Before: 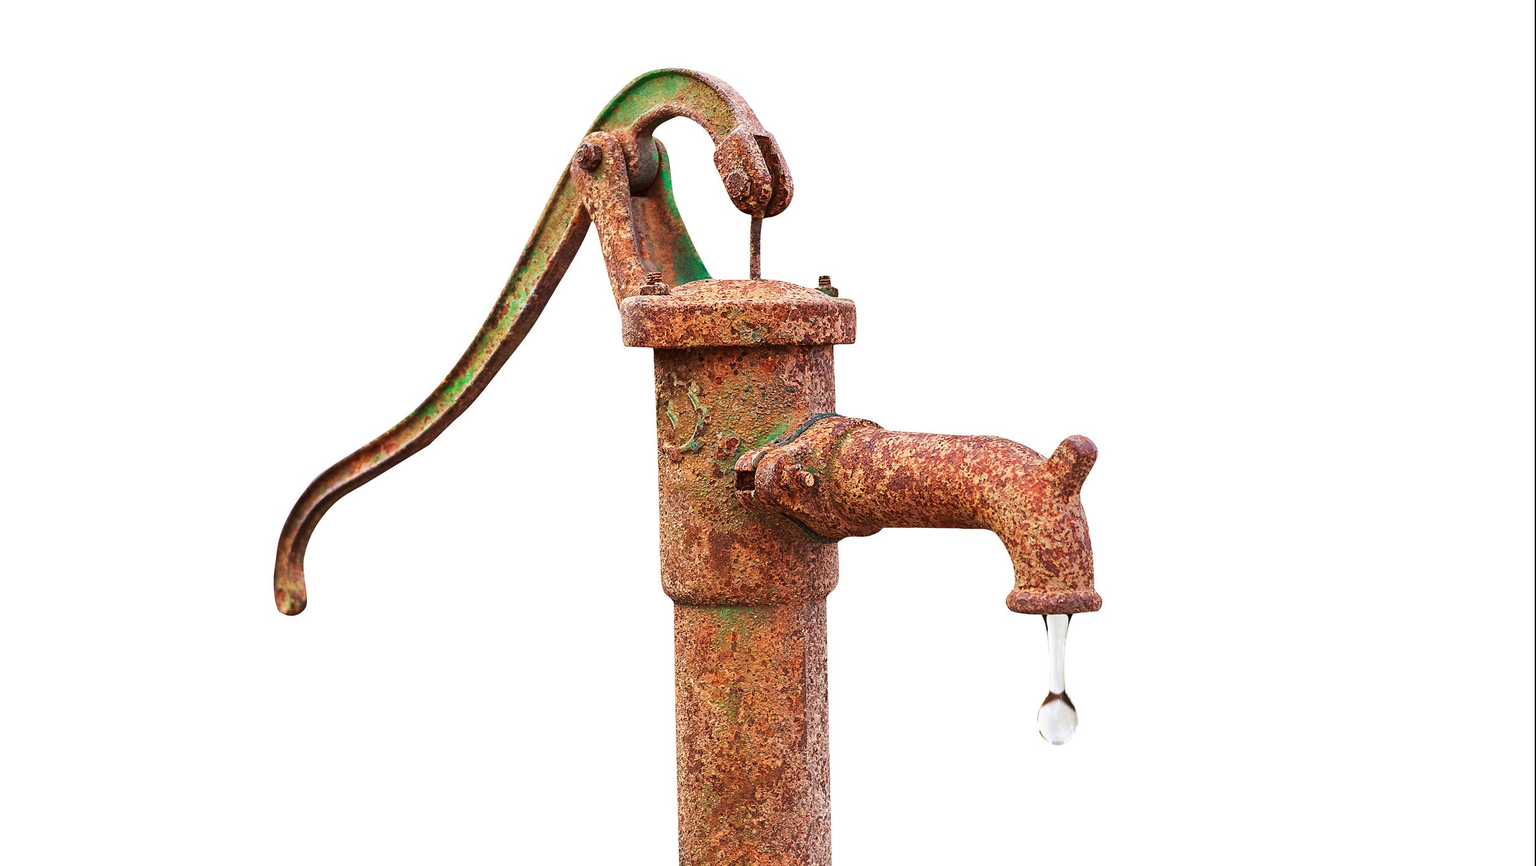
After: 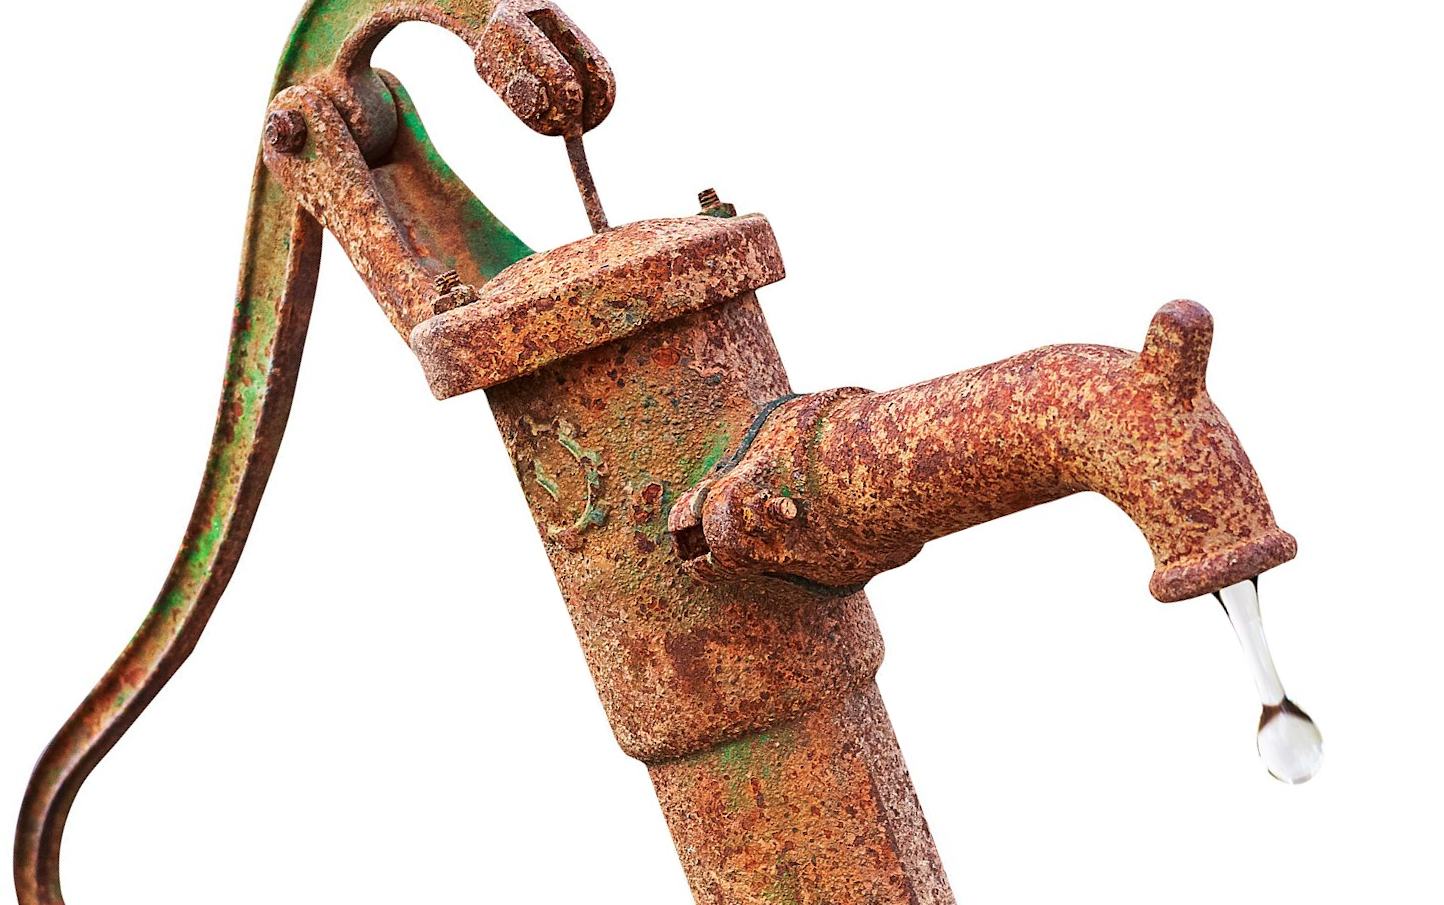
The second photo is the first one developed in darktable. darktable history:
crop and rotate: angle 18.84°, left 6.857%, right 4.173%, bottom 1.096%
